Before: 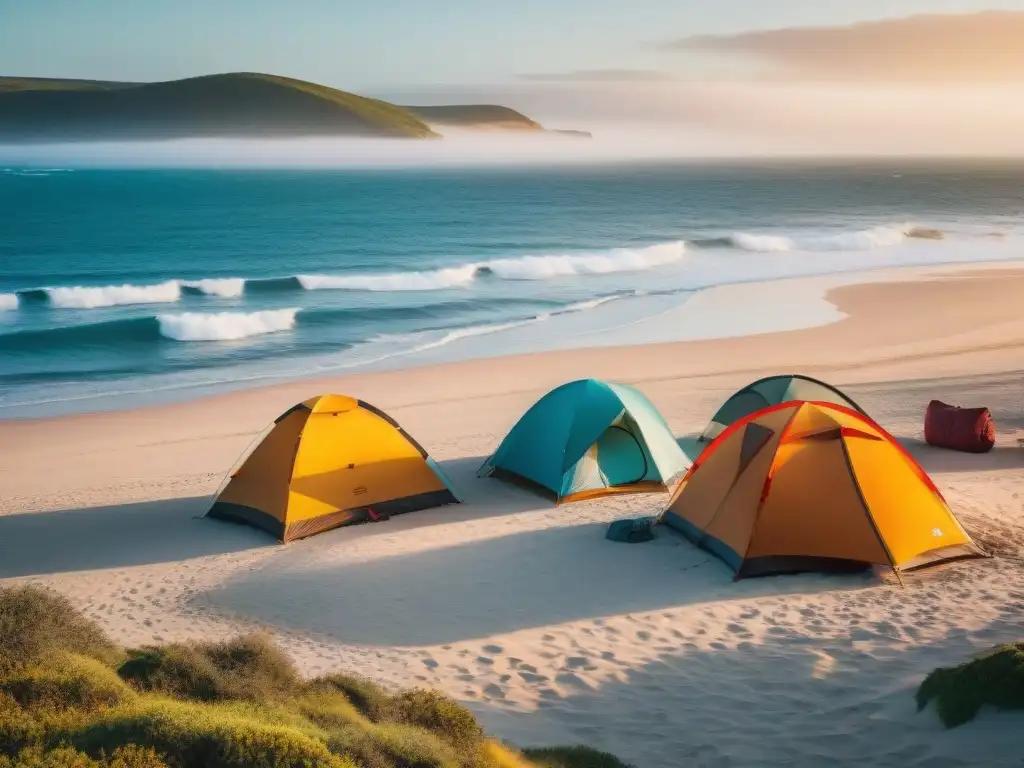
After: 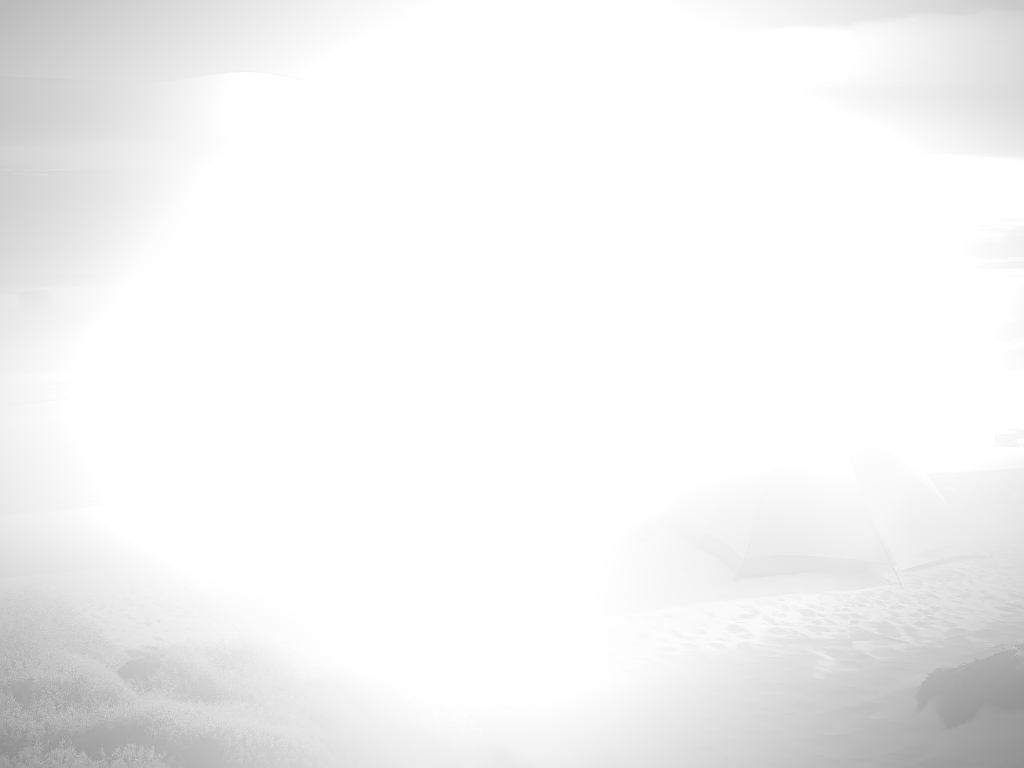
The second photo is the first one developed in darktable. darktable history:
monochrome: on, module defaults
vignetting: fall-off radius 60%, automatic ratio true
bloom: size 25%, threshold 5%, strength 90%
sharpen: radius 1.4, amount 1.25, threshold 0.7
